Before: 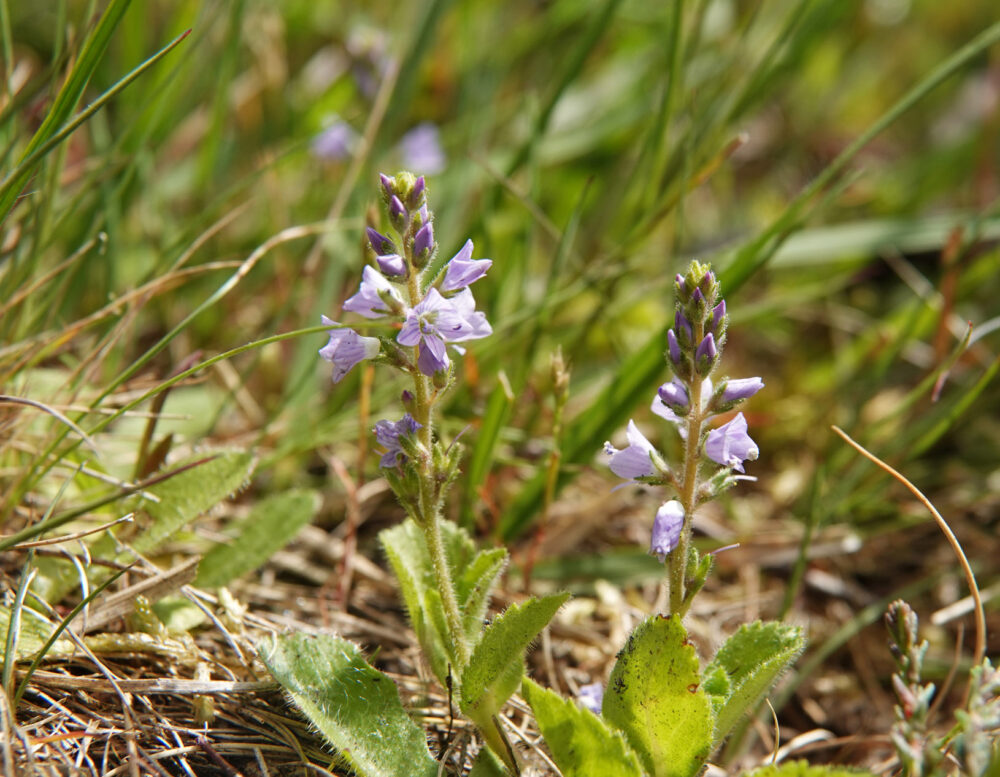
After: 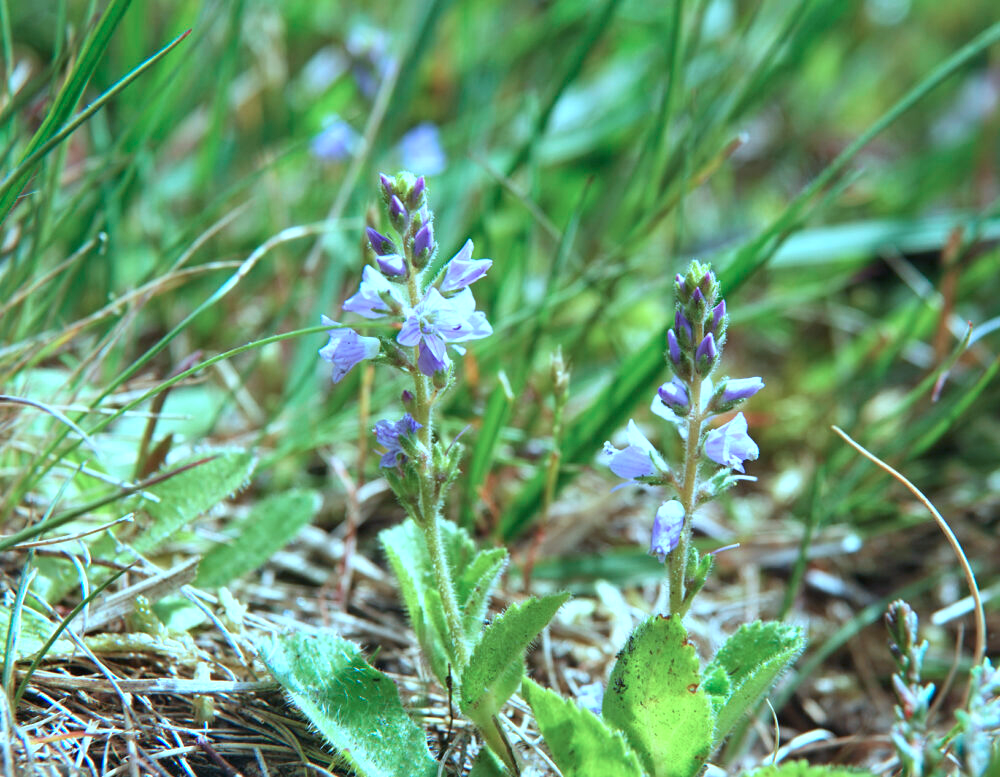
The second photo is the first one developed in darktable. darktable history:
exposure: exposure 0.6 EV, compensate highlight preservation false
color calibration: illuminant custom, x 0.432, y 0.395, temperature 3098 K
